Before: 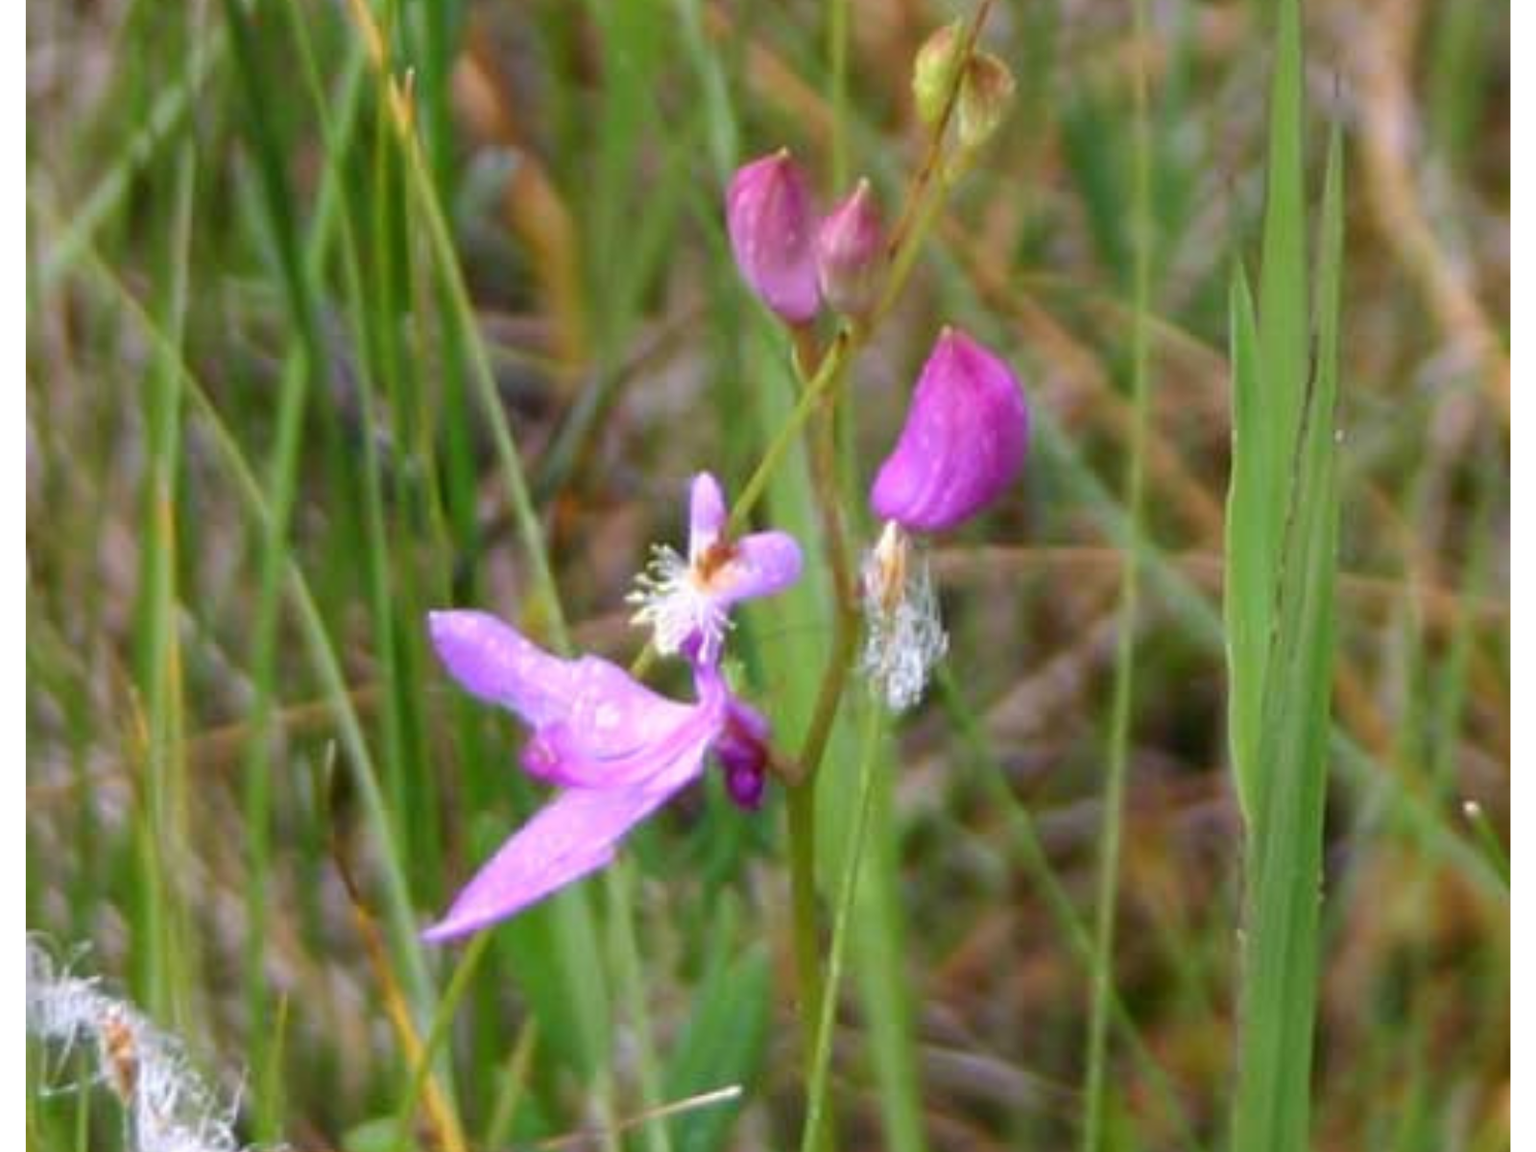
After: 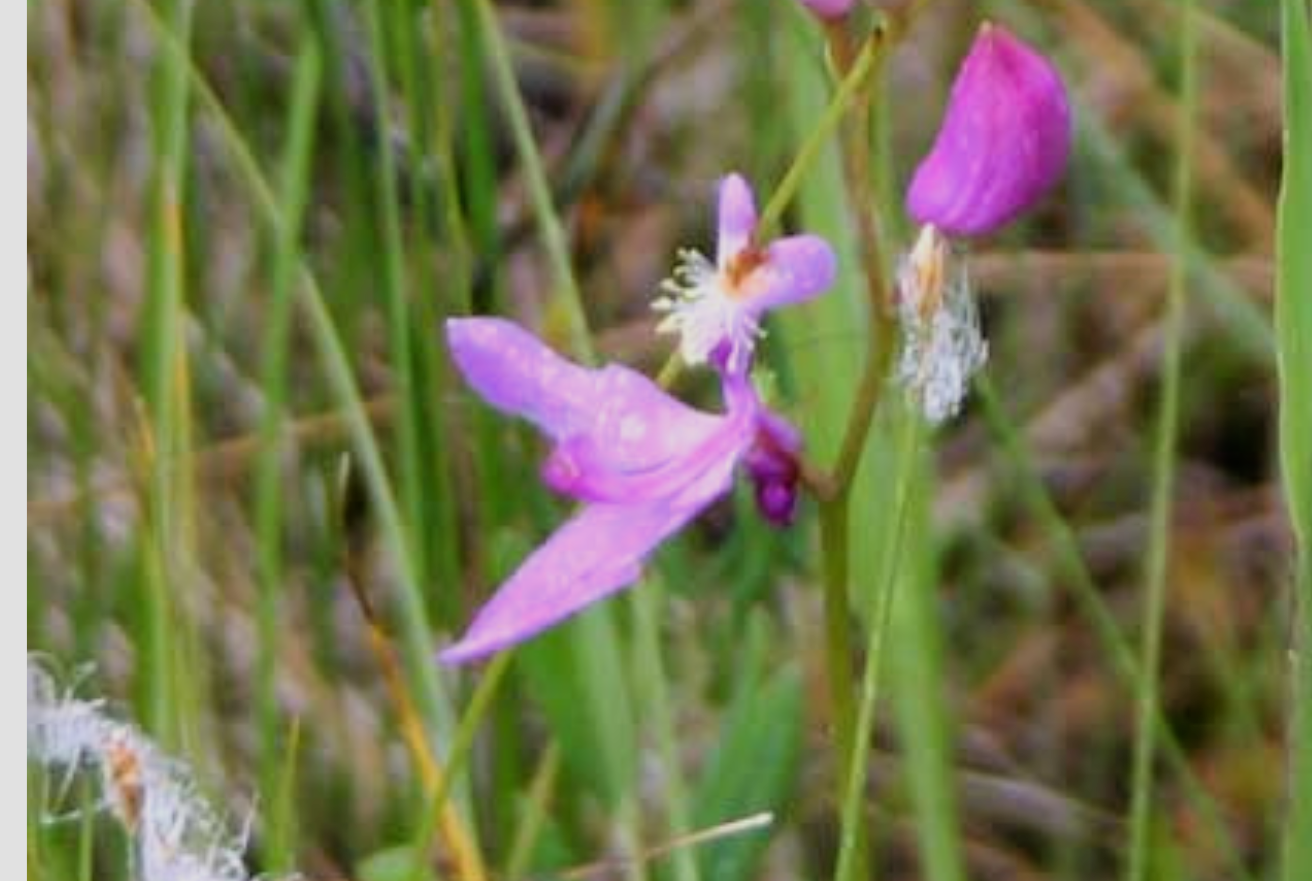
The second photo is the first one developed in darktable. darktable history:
filmic rgb: threshold 3 EV, hardness 4.17, latitude 50%, contrast 1.1, preserve chrominance max RGB, color science v6 (2022), contrast in shadows safe, contrast in highlights safe, enable highlight reconstruction true
crop: top 26.531%, right 17.959%
